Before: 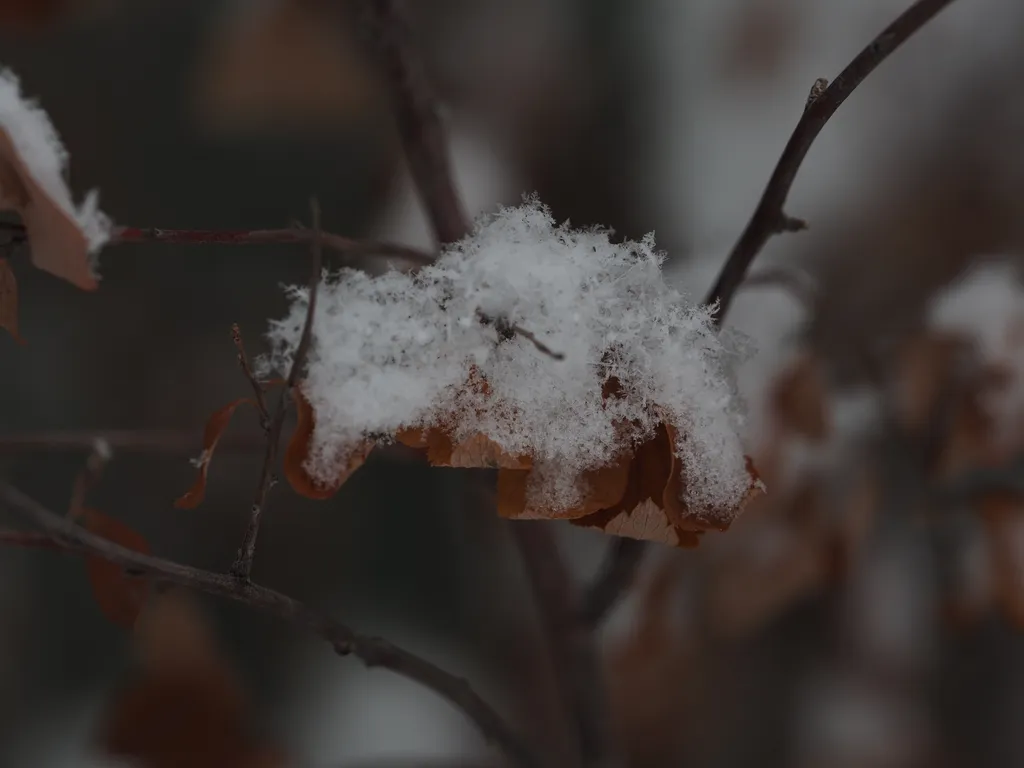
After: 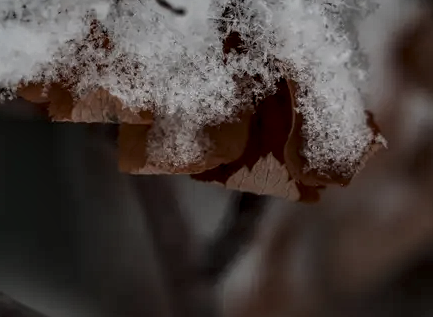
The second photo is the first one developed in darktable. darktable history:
color zones: curves: ch0 [(0, 0.5) (0.125, 0.4) (0.25, 0.5) (0.375, 0.4) (0.5, 0.4) (0.625, 0.35) (0.75, 0.35) (0.875, 0.5)]; ch1 [(0, 0.35) (0.125, 0.45) (0.25, 0.35) (0.375, 0.35) (0.5, 0.35) (0.625, 0.35) (0.75, 0.45) (0.875, 0.35)]; ch2 [(0, 0.6) (0.125, 0.5) (0.25, 0.5) (0.375, 0.6) (0.5, 0.6) (0.625, 0.5) (0.75, 0.5) (0.875, 0.5)]
local contrast: highlights 1%, shadows 6%, detail 181%
crop: left 37.081%, top 44.987%, right 20.569%, bottom 13.732%
